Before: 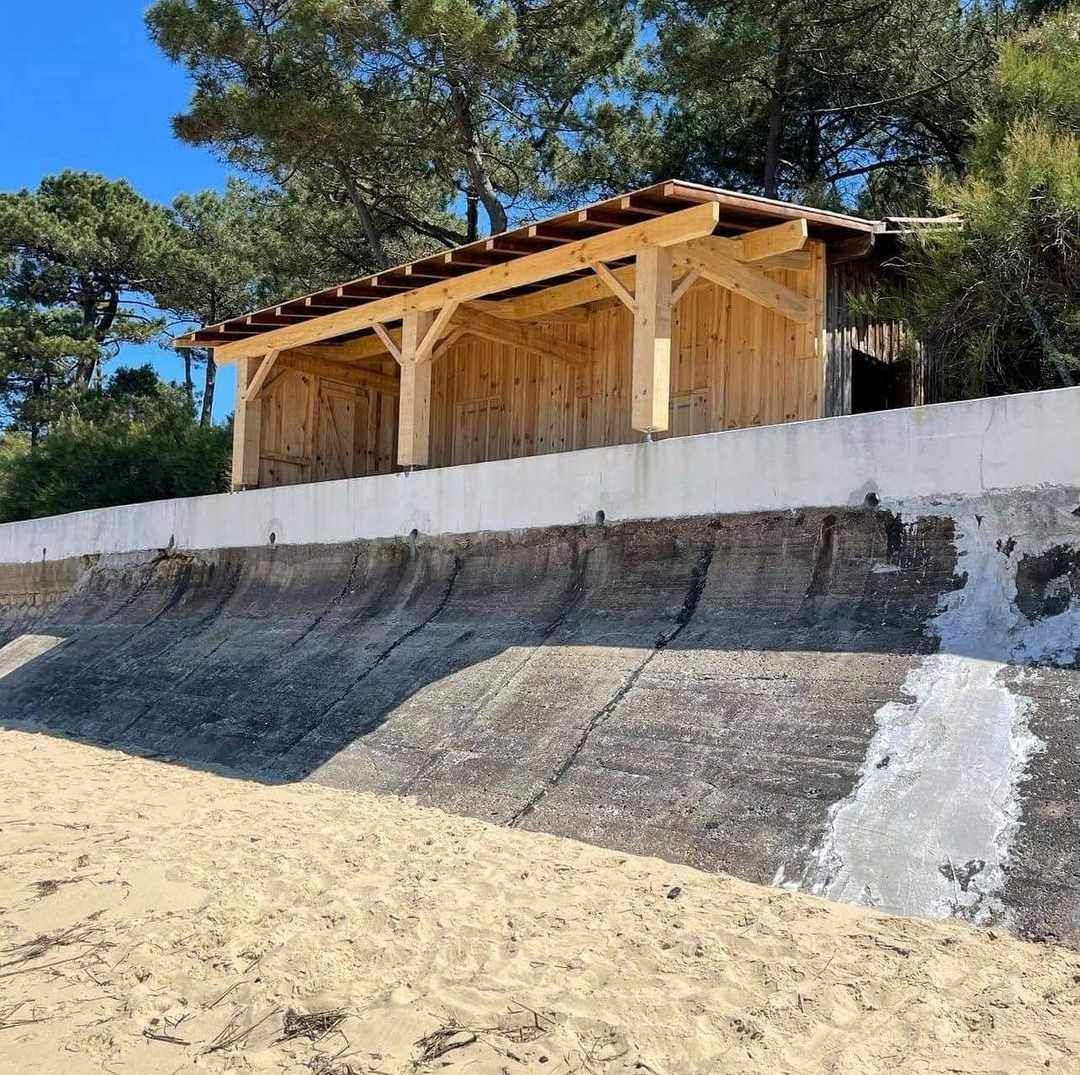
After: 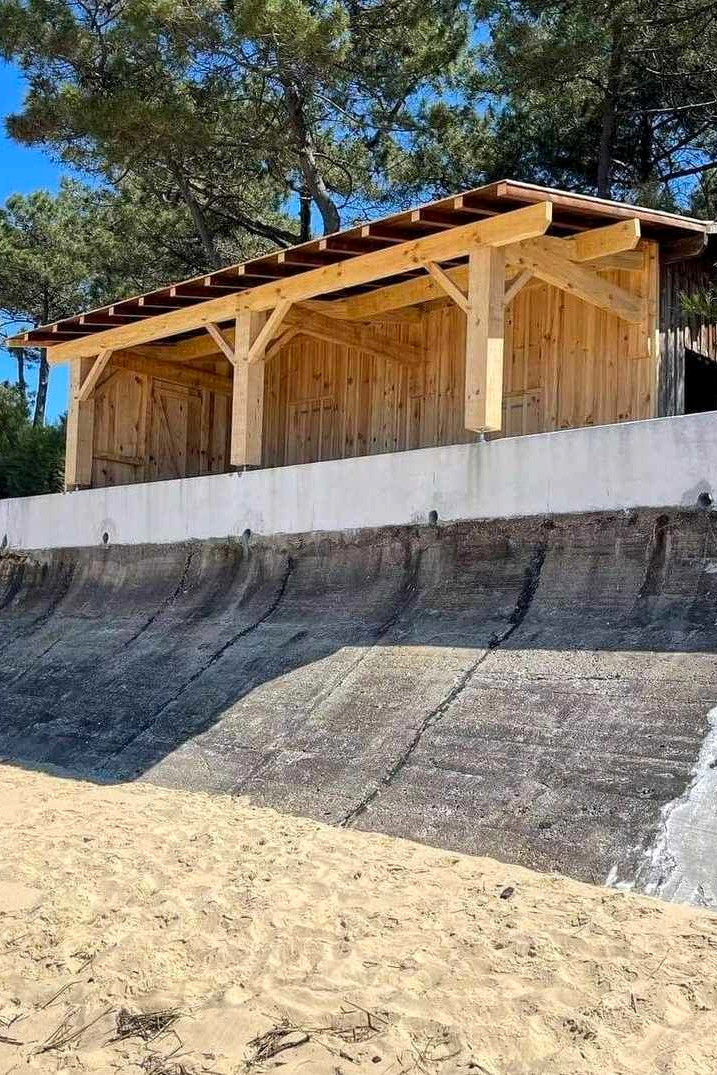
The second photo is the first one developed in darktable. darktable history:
local contrast: highlights 103%, shadows 98%, detail 119%, midtone range 0.2
contrast brightness saturation: saturation 0.103
crop and rotate: left 15.489%, right 18.054%
